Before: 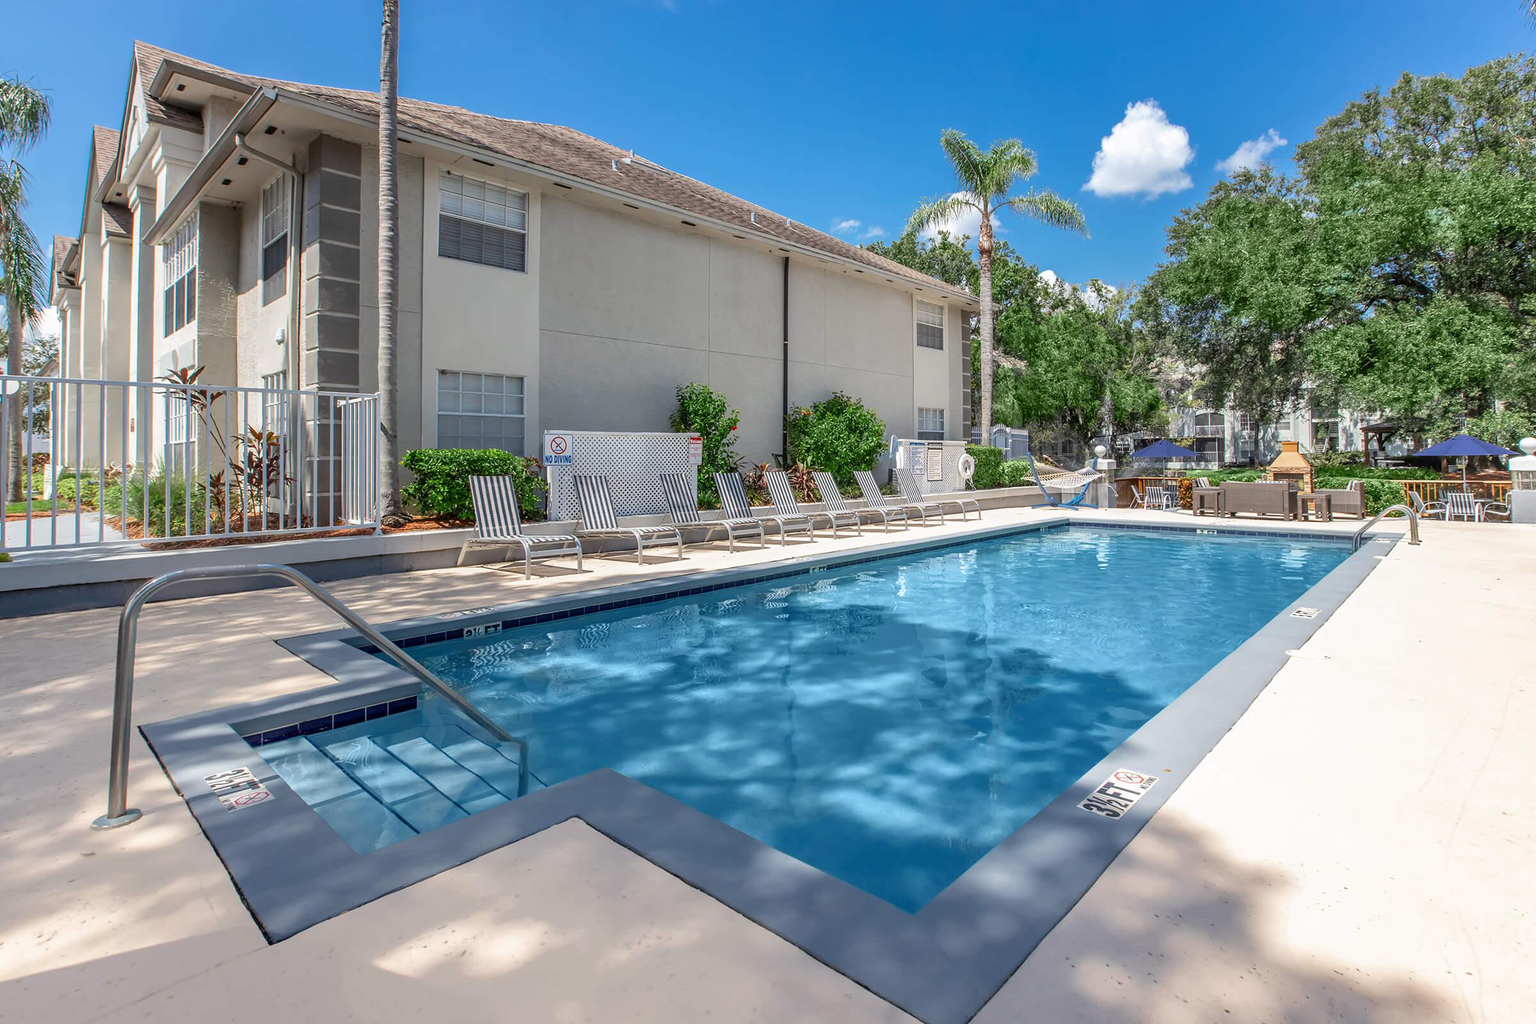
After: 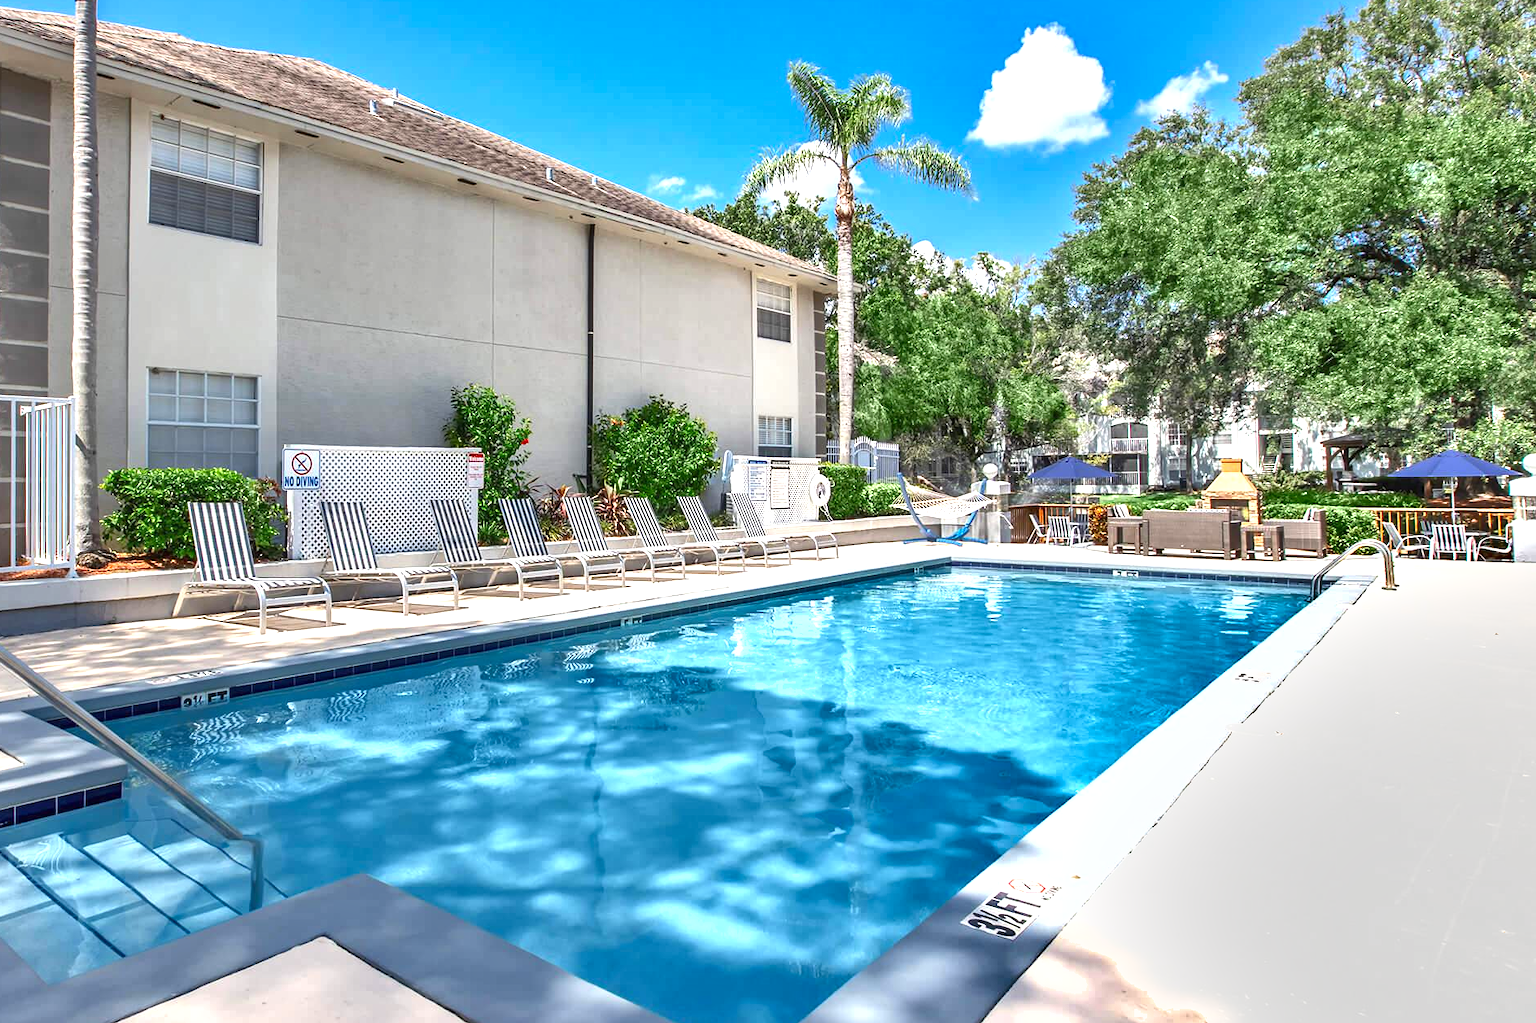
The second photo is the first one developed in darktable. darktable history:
crop and rotate: left 20.933%, top 7.902%, right 0.4%, bottom 13.433%
exposure: black level correction 0, exposure 1.001 EV, compensate exposure bias true, compensate highlight preservation false
shadows and highlights: shadows 52.71, soften with gaussian
